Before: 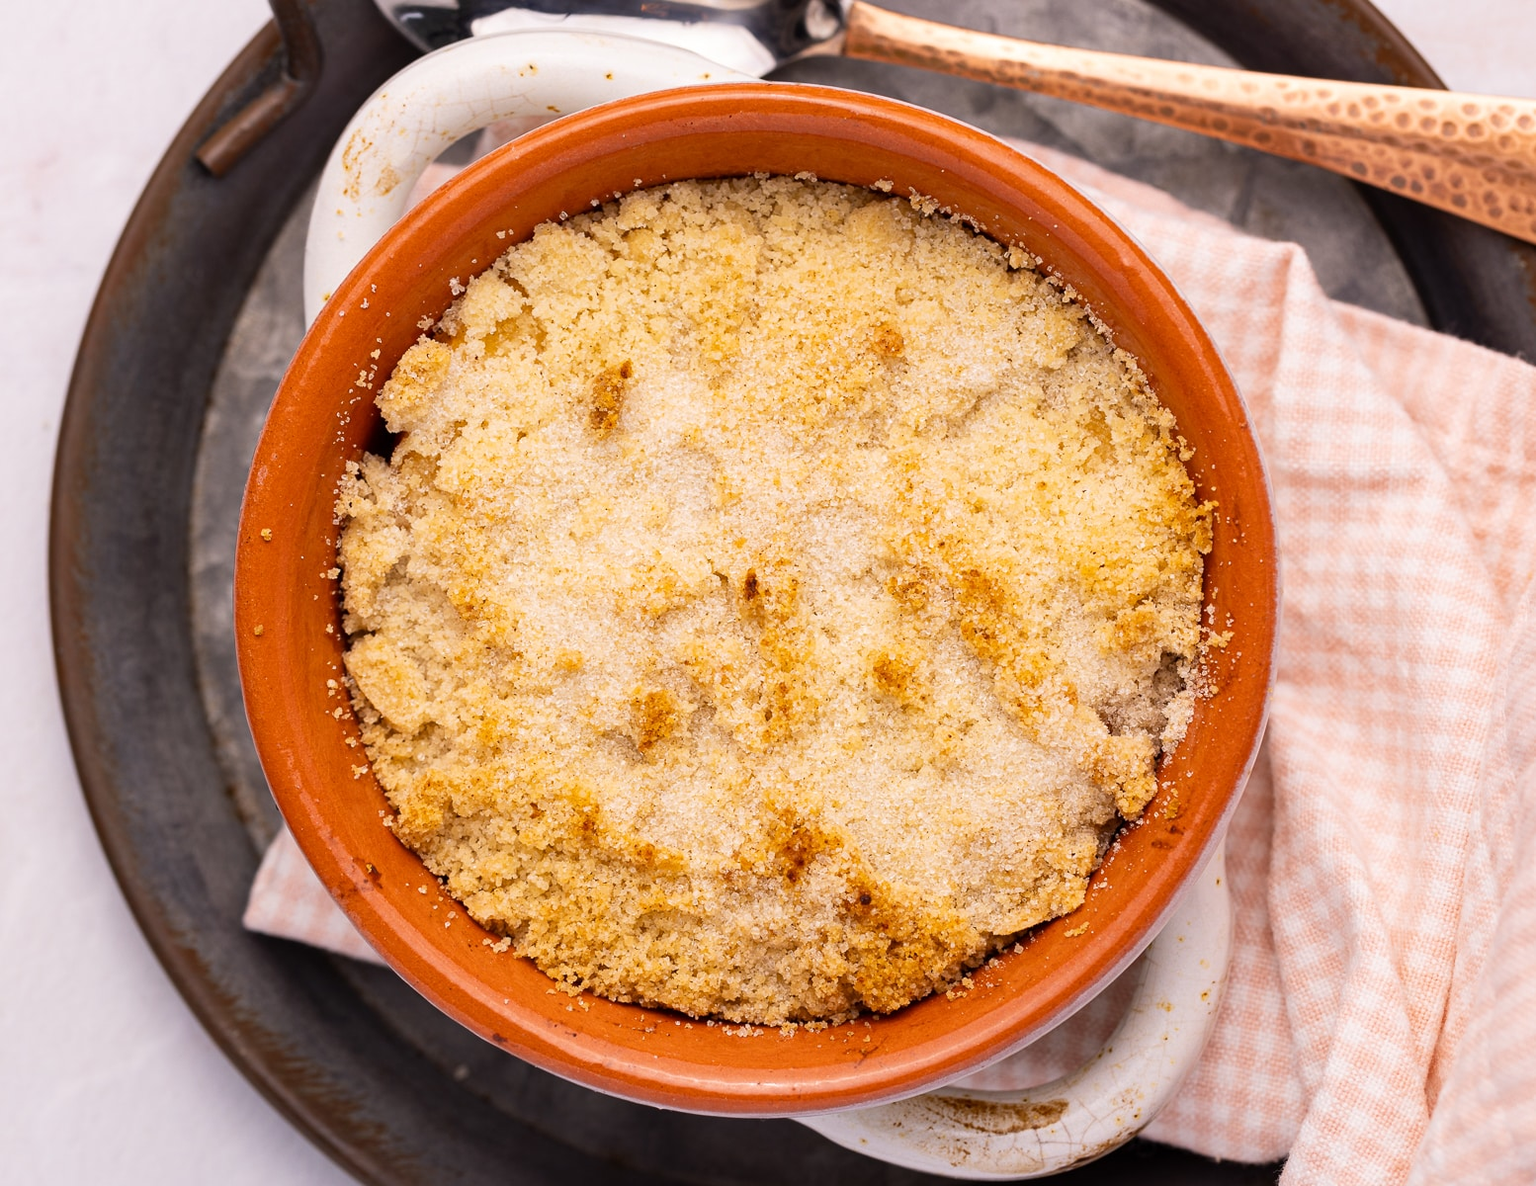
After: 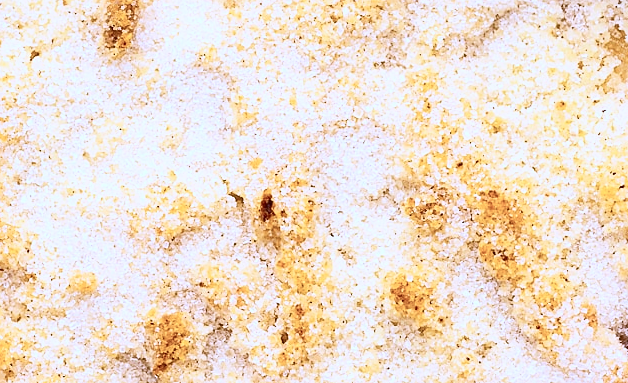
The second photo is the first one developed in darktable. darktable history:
exposure: exposure 0.15 EV, compensate highlight preservation false
color calibration: illuminant as shot in camera, adaptation linear Bradford (ICC v4), x 0.406, y 0.405, temperature 3570.35 K, saturation algorithm version 1 (2020)
sharpen: radius 1.864, amount 0.398, threshold 1.271
contrast brightness saturation: contrast 0.28
white balance: red 0.983, blue 1.036
crop: left 31.751%, top 32.172%, right 27.8%, bottom 35.83%
